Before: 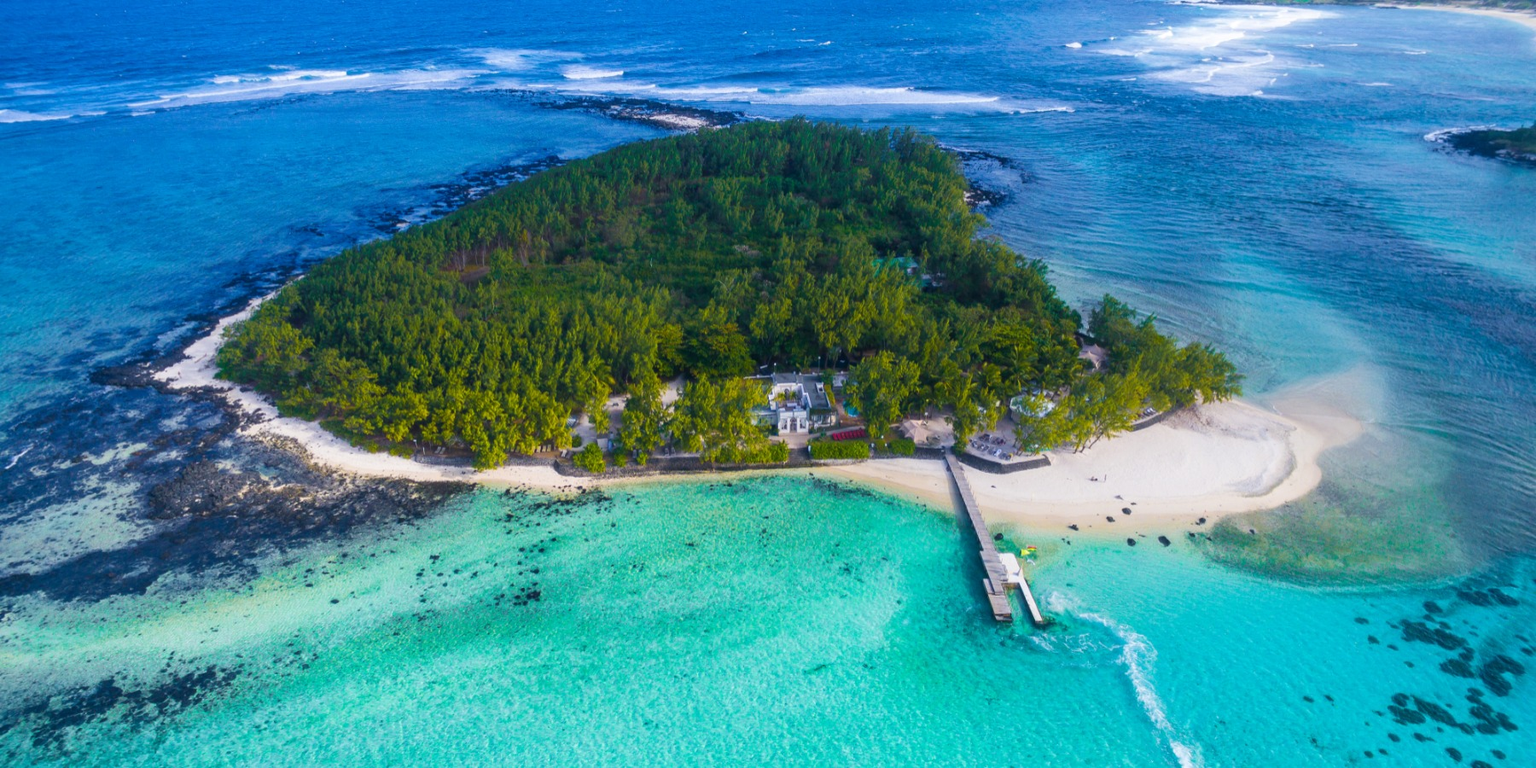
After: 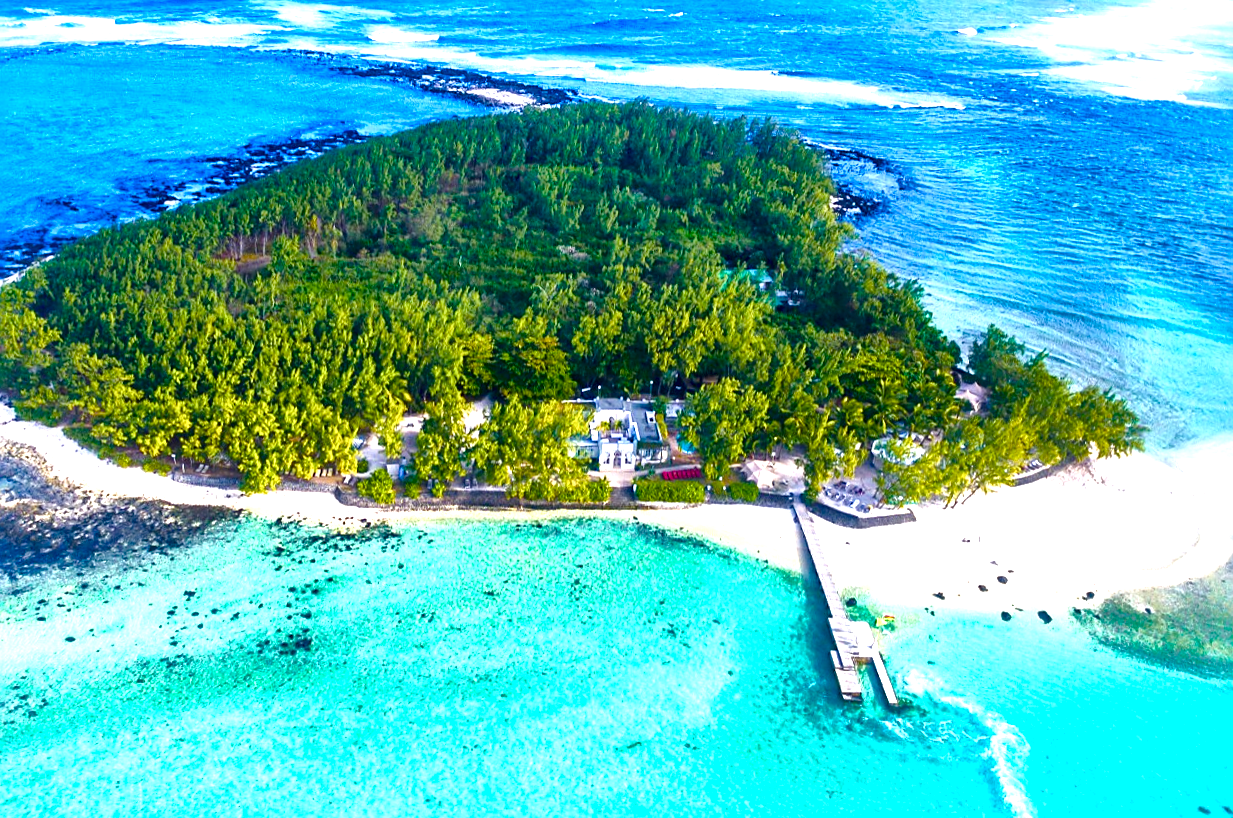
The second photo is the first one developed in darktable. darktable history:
sharpen: on, module defaults
exposure: black level correction 0, exposure 1.199 EV, compensate exposure bias true, compensate highlight preservation false
contrast brightness saturation: saturation -0.041
color balance rgb: linear chroma grading › global chroma 15.534%, perceptual saturation grading › global saturation 39.562%, perceptual saturation grading › highlights -50.15%, perceptual saturation grading › shadows 31.081%
local contrast: mode bilateral grid, contrast 69, coarseness 74, detail 181%, midtone range 0.2
crop and rotate: angle -2.84°, left 14.046%, top 0.03%, right 10.732%, bottom 0.065%
tone equalizer: edges refinement/feathering 500, mask exposure compensation -1.57 EV, preserve details no
